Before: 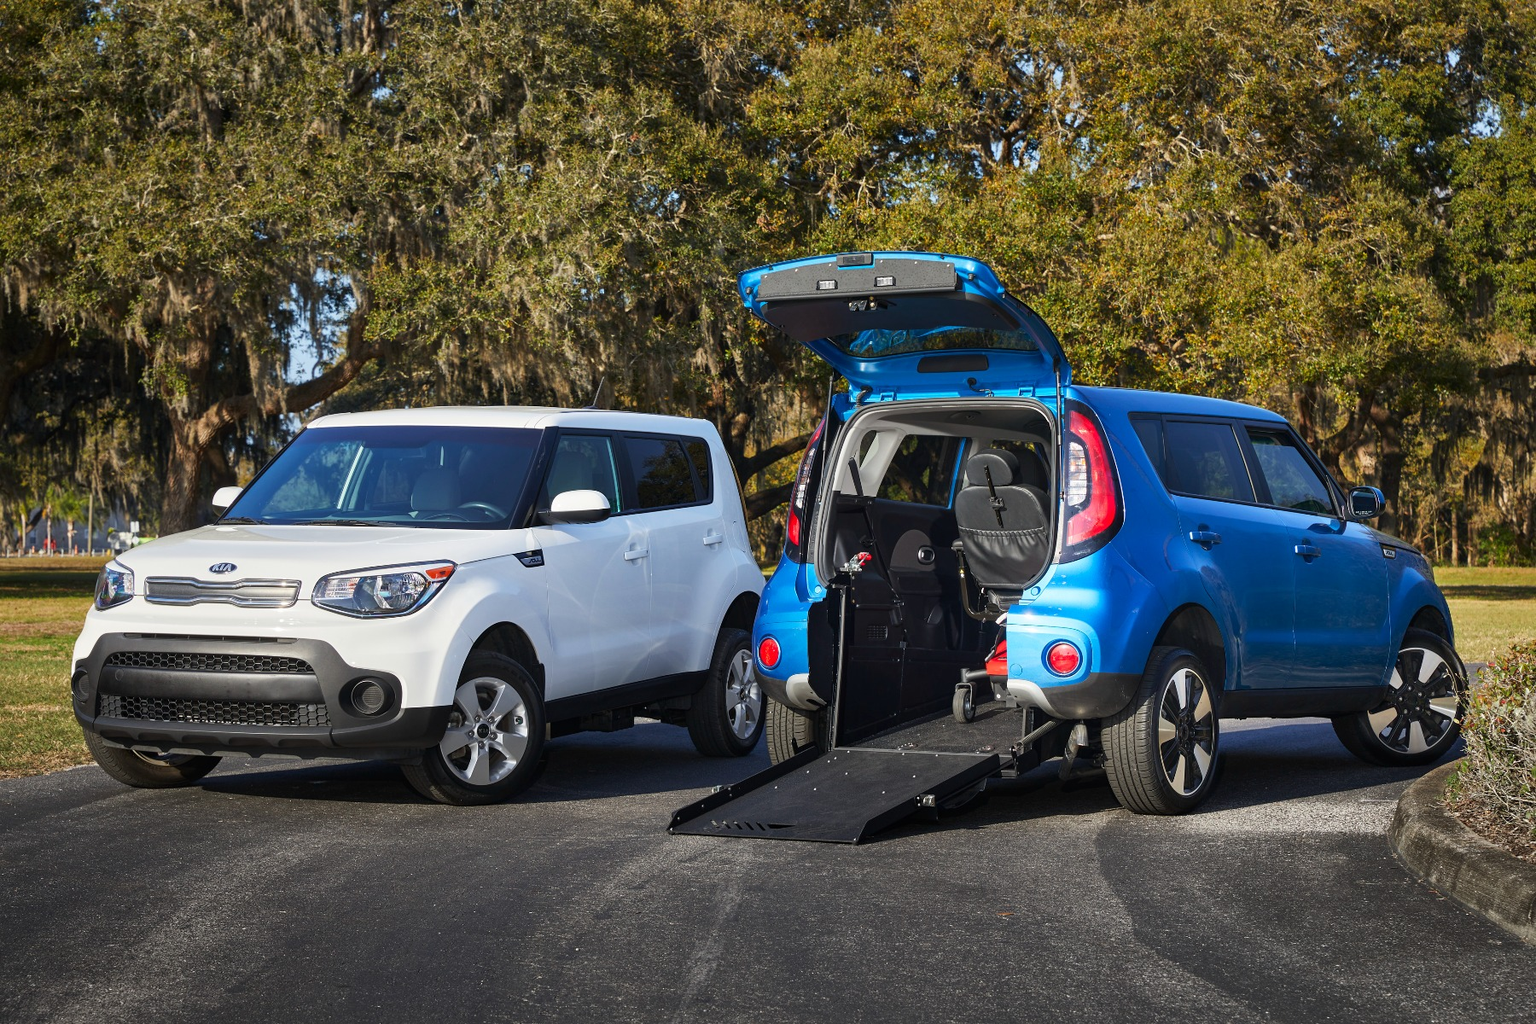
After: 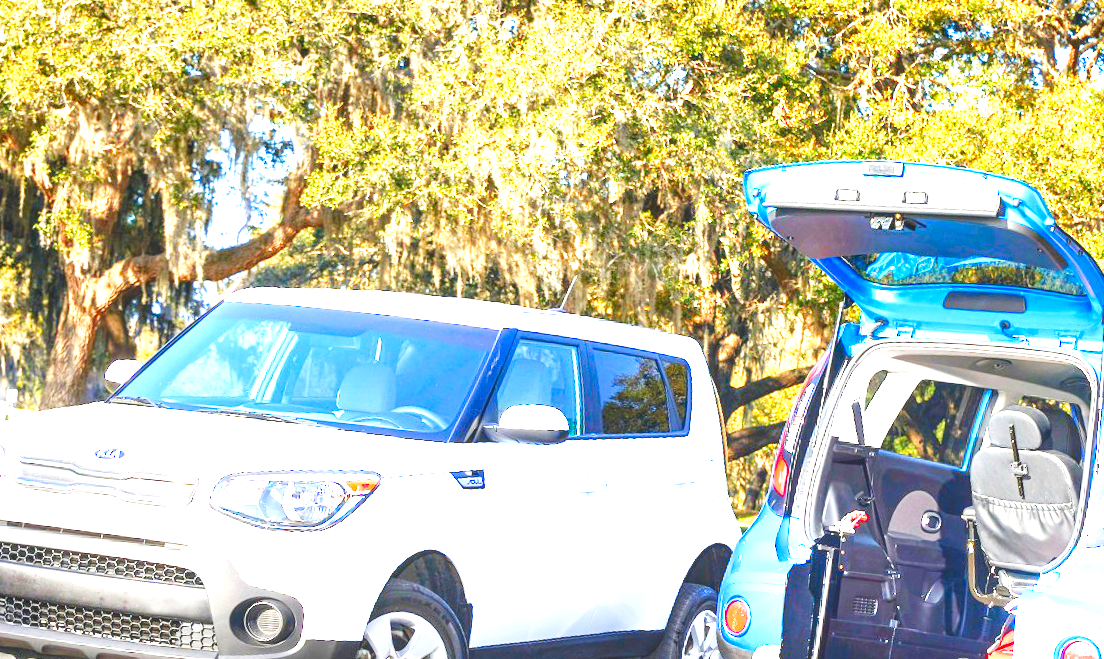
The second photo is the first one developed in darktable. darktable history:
crop and rotate: angle -5.77°, left 2.135%, top 6.761%, right 27.576%, bottom 30.265%
local contrast: on, module defaults
color correction: highlights b* 0.007, saturation 0.989
exposure: black level correction 0.001, exposure 1.128 EV, compensate highlight preservation false
base curve: curves: ch0 [(0, 0.003) (0.001, 0.002) (0.006, 0.004) (0.02, 0.022) (0.048, 0.086) (0.094, 0.234) (0.162, 0.431) (0.258, 0.629) (0.385, 0.8) (0.548, 0.918) (0.751, 0.988) (1, 1)], preserve colors none
levels: levels [0.008, 0.318, 0.836]
contrast brightness saturation: contrast -0.08, brightness -0.036, saturation -0.111
